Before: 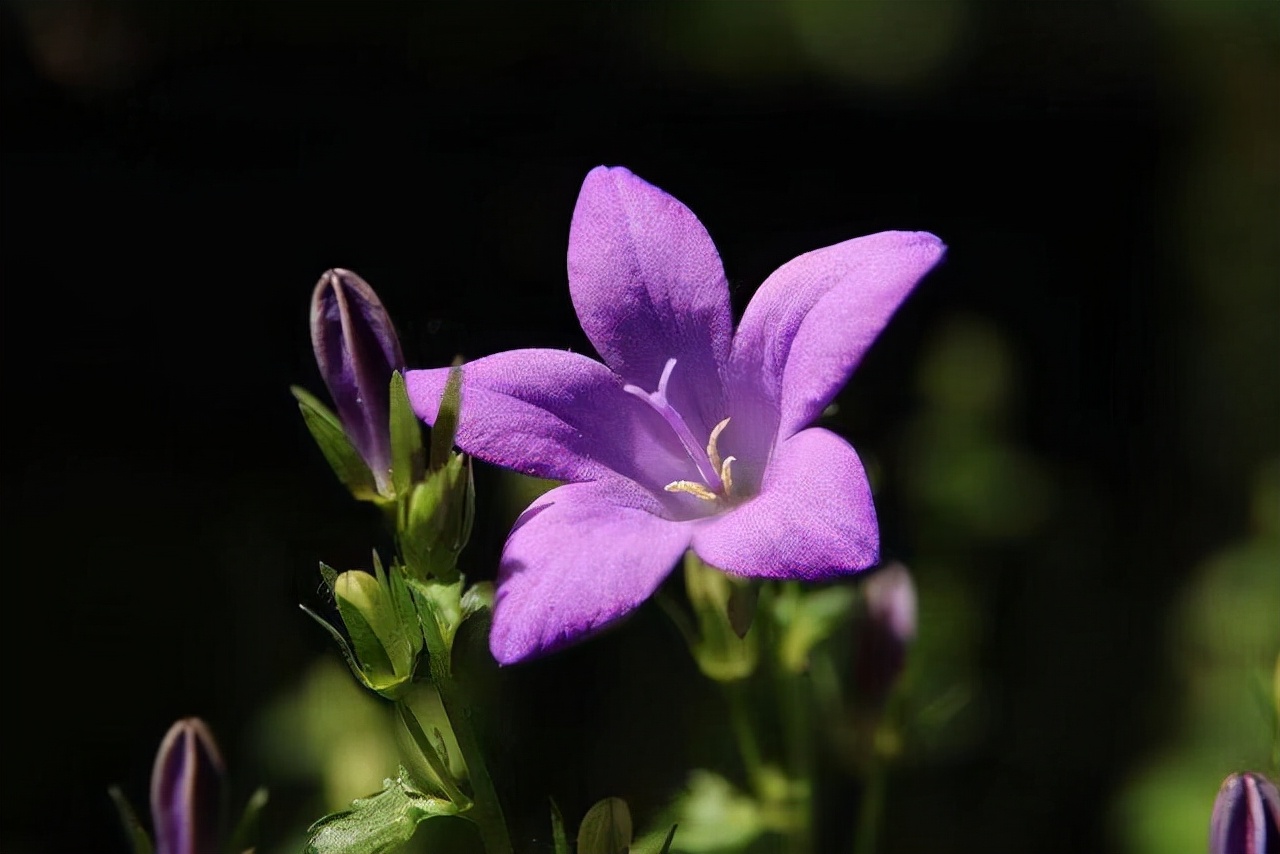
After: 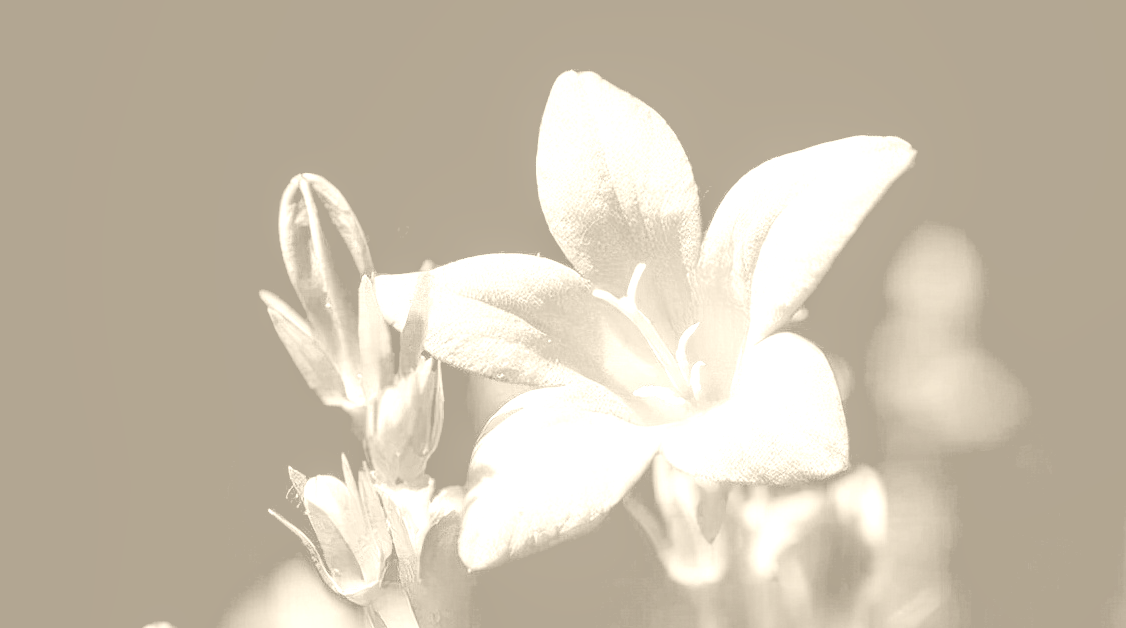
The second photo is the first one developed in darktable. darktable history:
levels: levels [0.036, 0.364, 0.827]
crop and rotate: left 2.425%, top 11.305%, right 9.6%, bottom 15.08%
color balance: mode lift, gamma, gain (sRGB)
local contrast: on, module defaults
colorize: hue 36°, saturation 71%, lightness 80.79%
